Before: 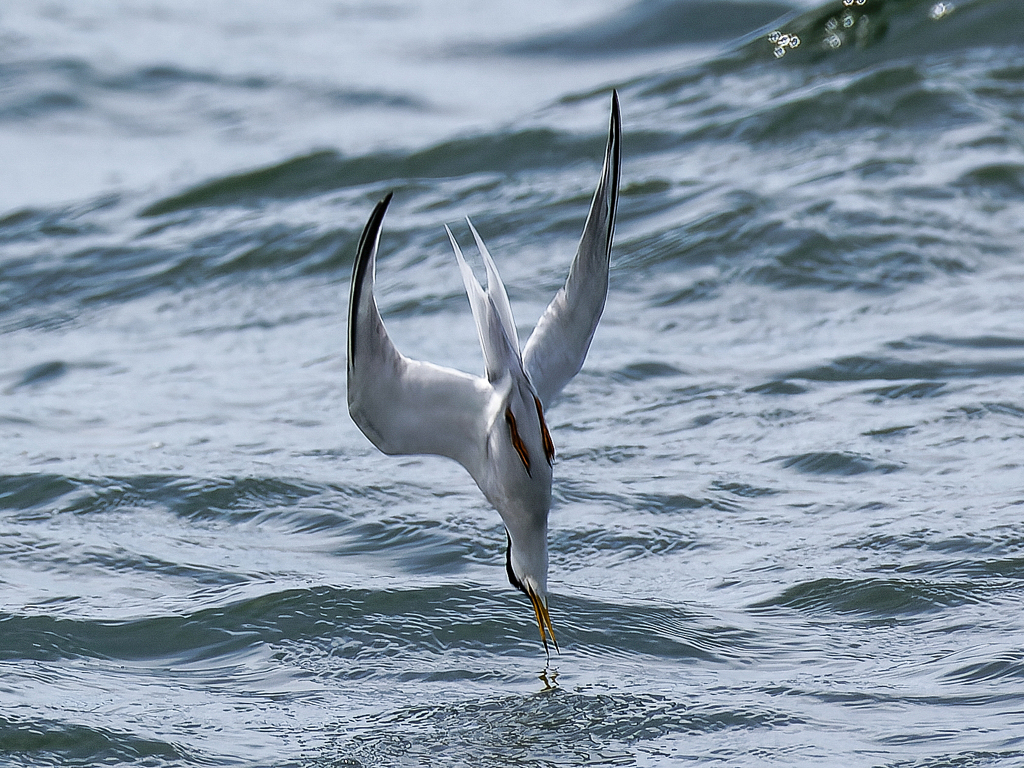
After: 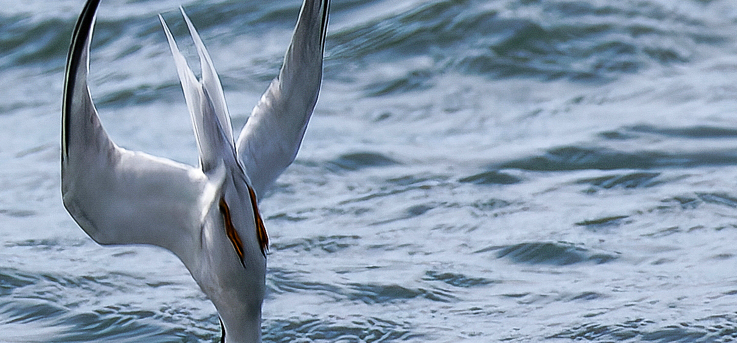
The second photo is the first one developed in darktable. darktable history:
color balance rgb: perceptual saturation grading › global saturation 14.886%, global vibrance 20%
crop and rotate: left 27.987%, top 27.437%, bottom 27.81%
